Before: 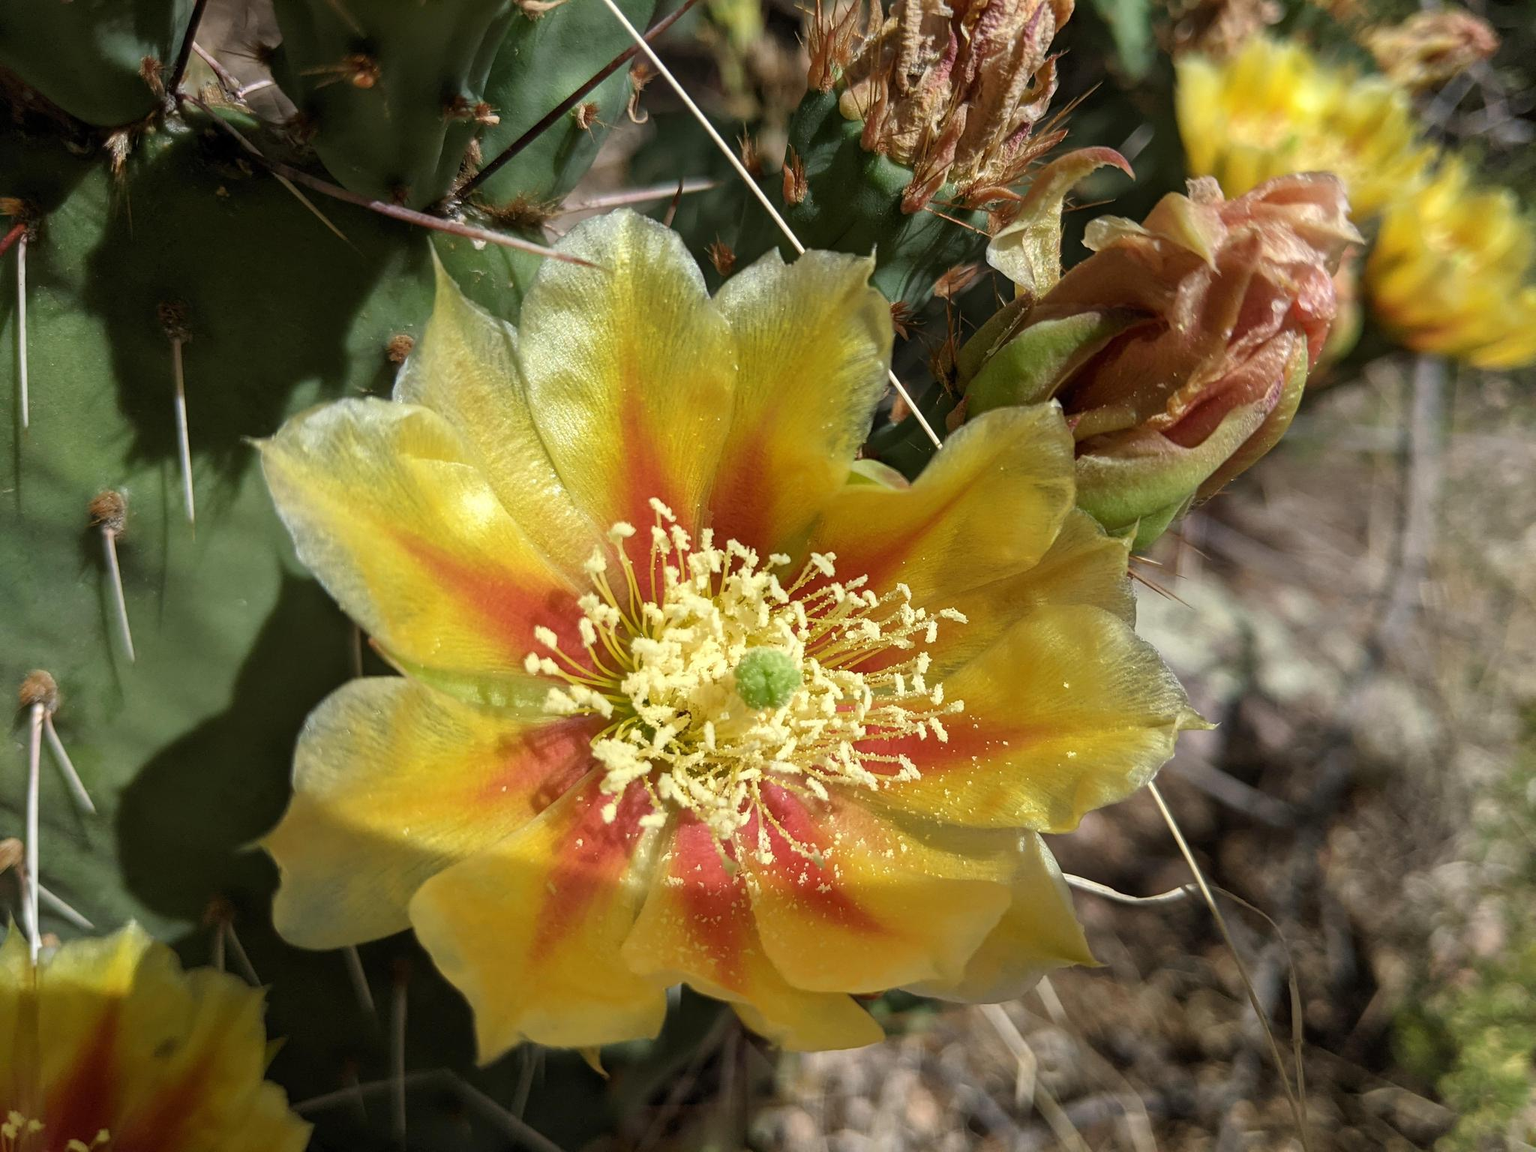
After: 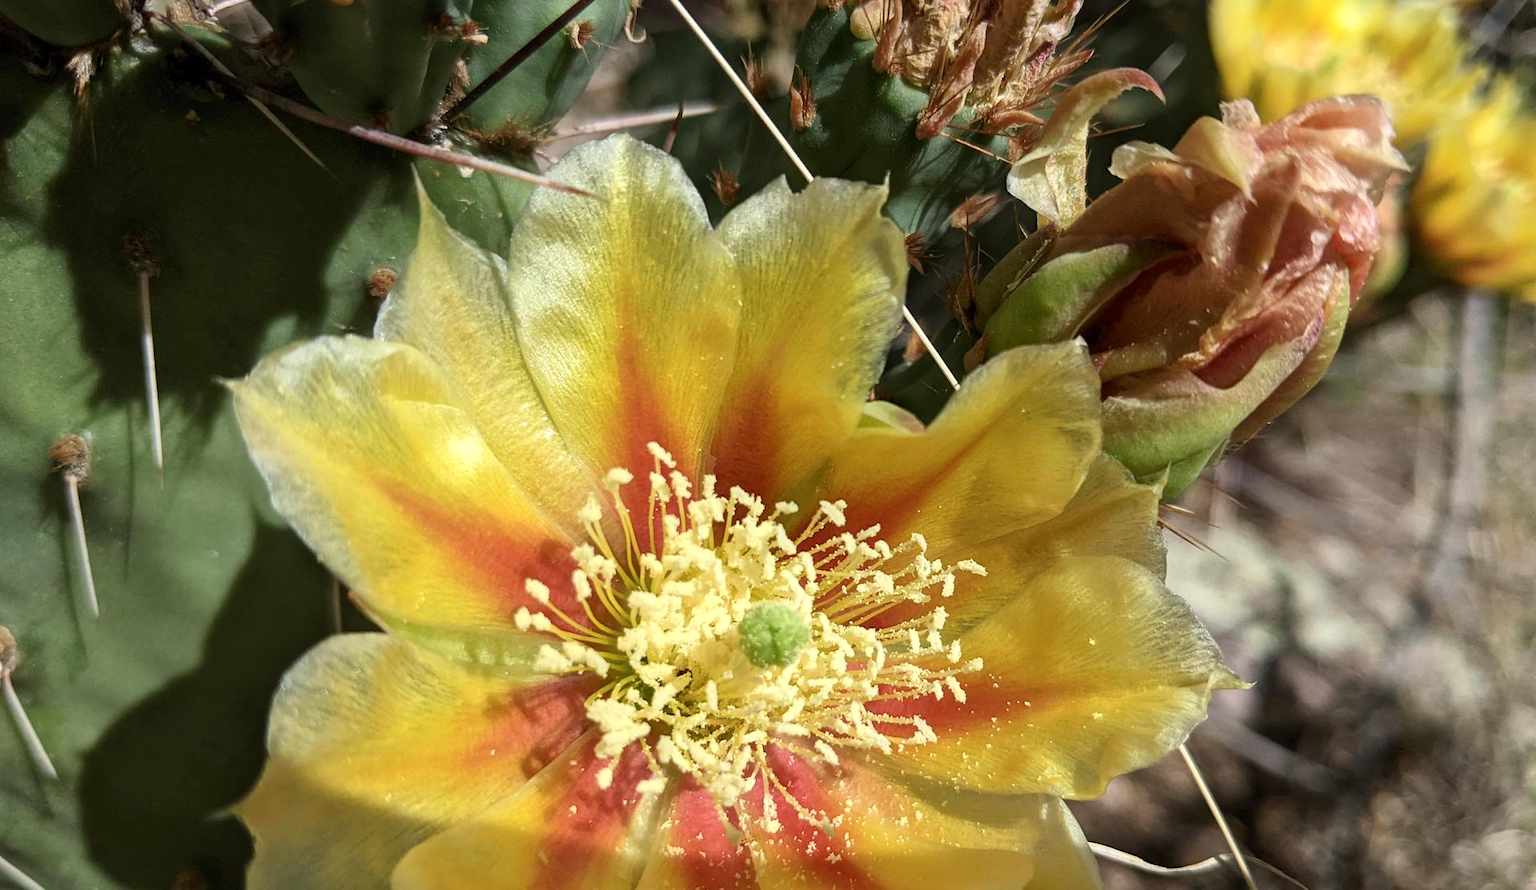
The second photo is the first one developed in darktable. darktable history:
crop: left 2.737%, top 7.287%, right 3.421%, bottom 20.179%
local contrast: mode bilateral grid, contrast 10, coarseness 25, detail 110%, midtone range 0.2
contrast brightness saturation: contrast 0.15, brightness 0.05
